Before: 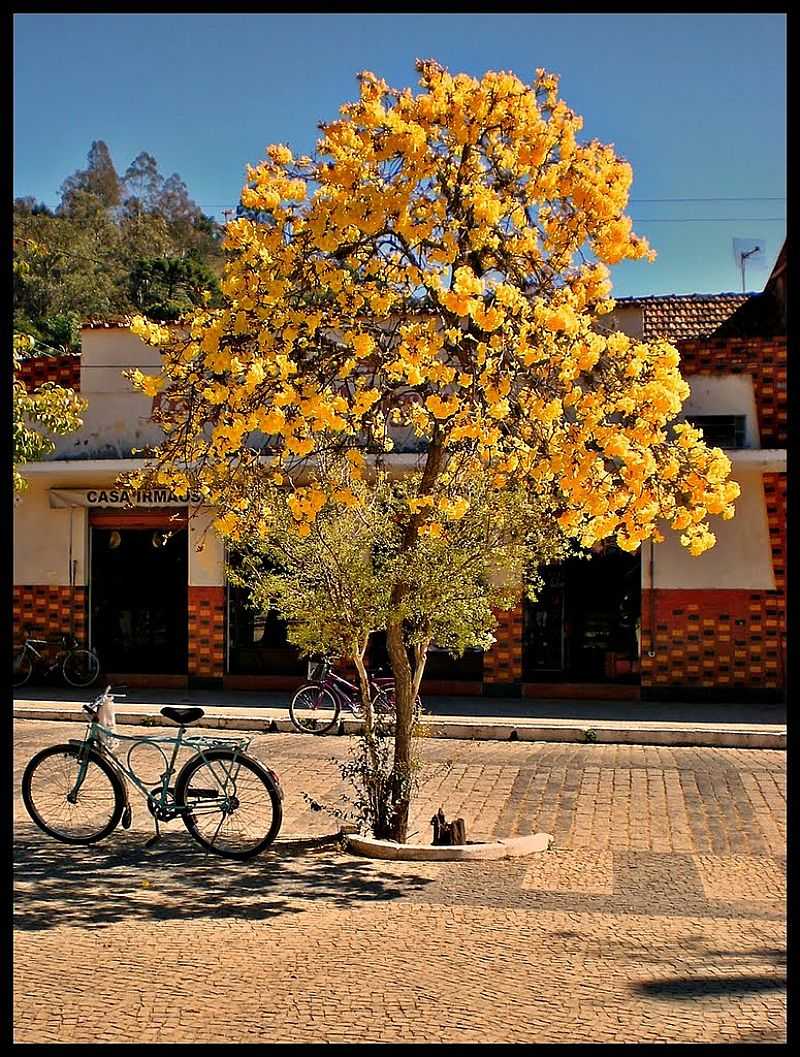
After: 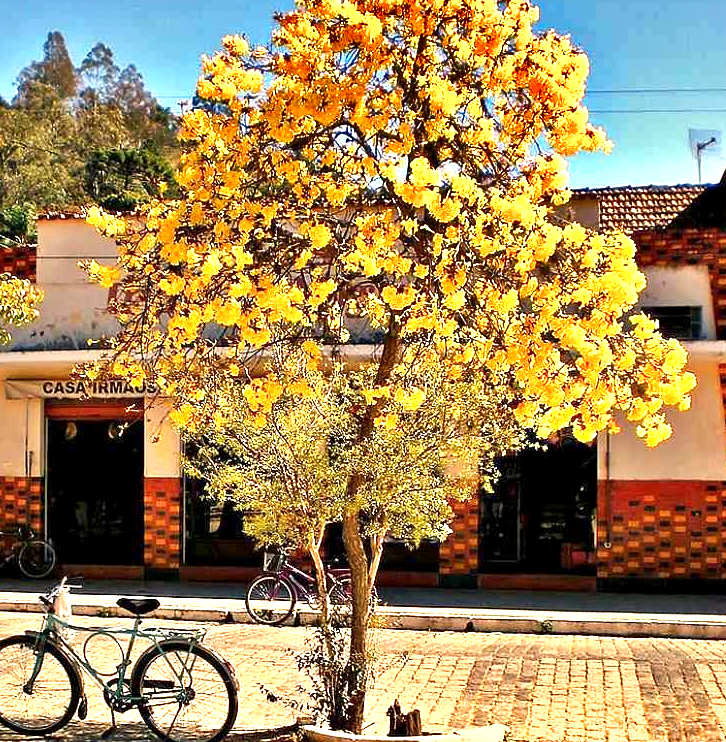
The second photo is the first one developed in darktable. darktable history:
white balance: red 1.045, blue 0.932
exposure: black level correction 0.001, exposure 1.398 EV, compensate exposure bias true, compensate highlight preservation false
shadows and highlights: shadows 60, highlights -60.23, soften with gaussian
crop: left 5.596%, top 10.314%, right 3.534%, bottom 19.395%
